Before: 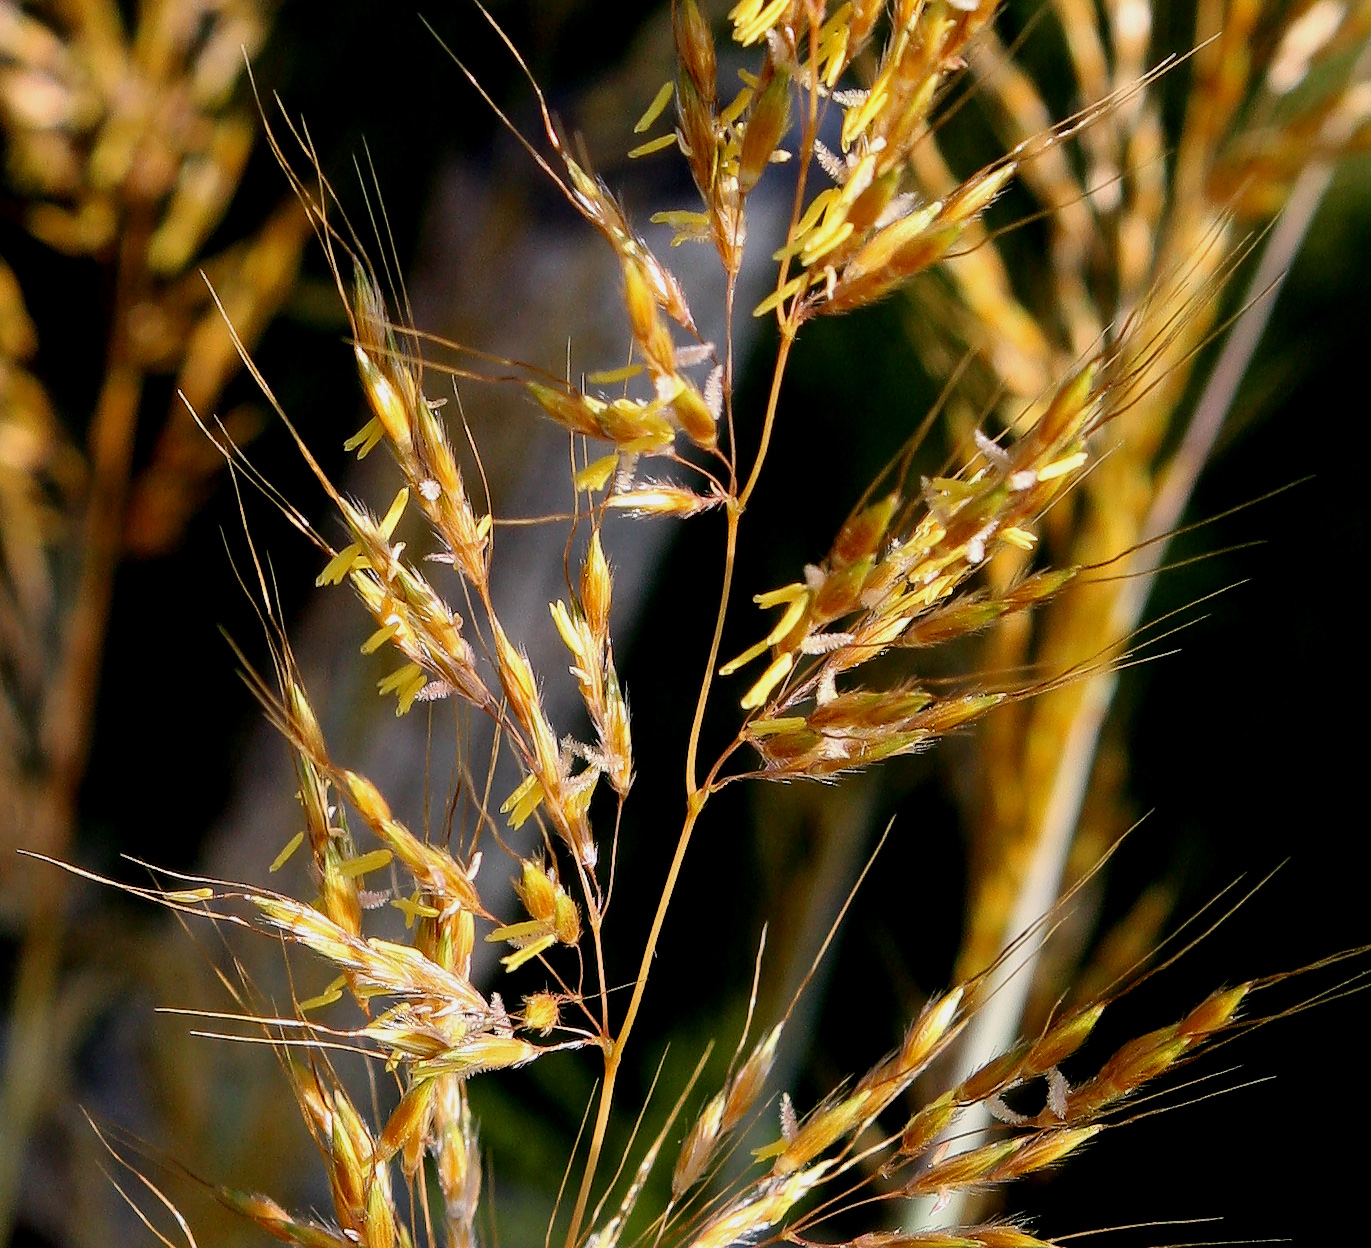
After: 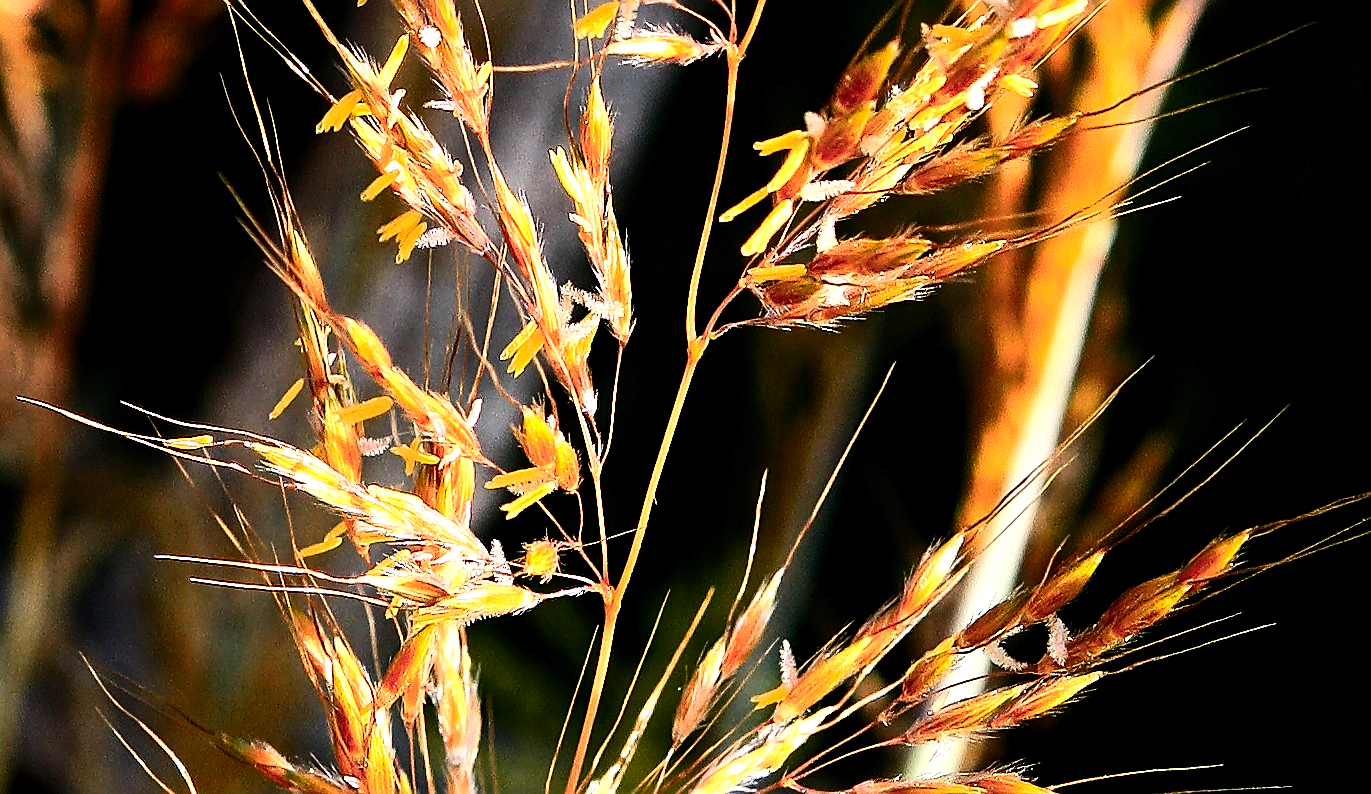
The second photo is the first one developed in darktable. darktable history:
tone curve: curves: ch0 [(0, 0) (0.055, 0.031) (0.282, 0.215) (0.729, 0.785) (1, 1)], color space Lab, independent channels, preserve colors none
contrast brightness saturation: brightness 0.135
crop and rotate: top 36.319%
color zones: curves: ch1 [(0.24, 0.634) (0.75, 0.5)]; ch2 [(0.253, 0.437) (0.745, 0.491)]
tone equalizer: -8 EV -1.12 EV, -7 EV -1.03 EV, -6 EV -0.87 EV, -5 EV -0.571 EV, -3 EV 0.556 EV, -2 EV 0.89 EV, -1 EV 0.998 EV, +0 EV 1.07 EV, edges refinement/feathering 500, mask exposure compensation -1.57 EV, preserve details no
sharpen: on, module defaults
